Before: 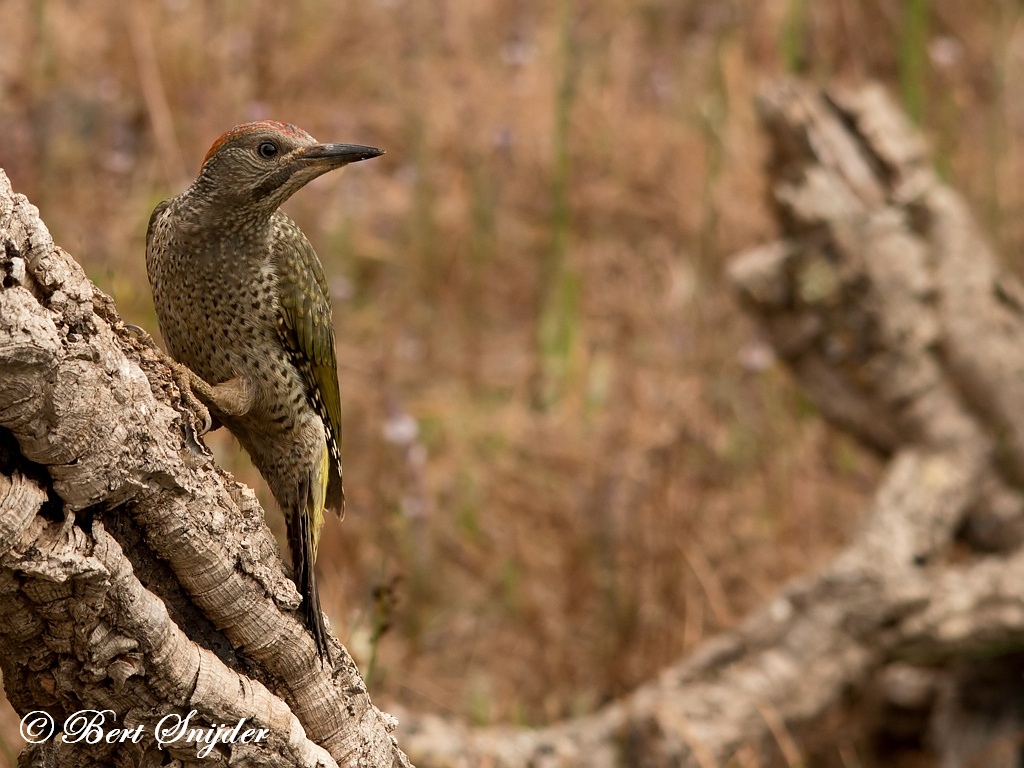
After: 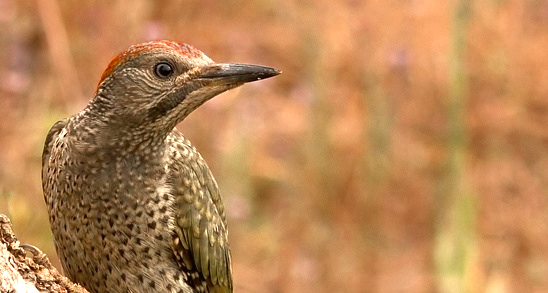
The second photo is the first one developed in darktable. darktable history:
exposure: black level correction 0, exposure 1.199 EV, compensate exposure bias true, compensate highlight preservation false
color zones: curves: ch0 [(0, 0.5) (0.125, 0.4) (0.25, 0.5) (0.375, 0.4) (0.5, 0.4) (0.625, 0.6) (0.75, 0.6) (0.875, 0.5)]; ch1 [(0, 0.35) (0.125, 0.45) (0.25, 0.35) (0.375, 0.35) (0.5, 0.35) (0.625, 0.35) (0.75, 0.45) (0.875, 0.35)]; ch2 [(0, 0.6) (0.125, 0.5) (0.25, 0.5) (0.375, 0.6) (0.5, 0.6) (0.625, 0.5) (0.75, 0.5) (0.875, 0.5)]
color correction: highlights a* 3.26, highlights b* 2.04, saturation 1.23
crop: left 10.193%, top 10.501%, right 36.223%, bottom 51.227%
